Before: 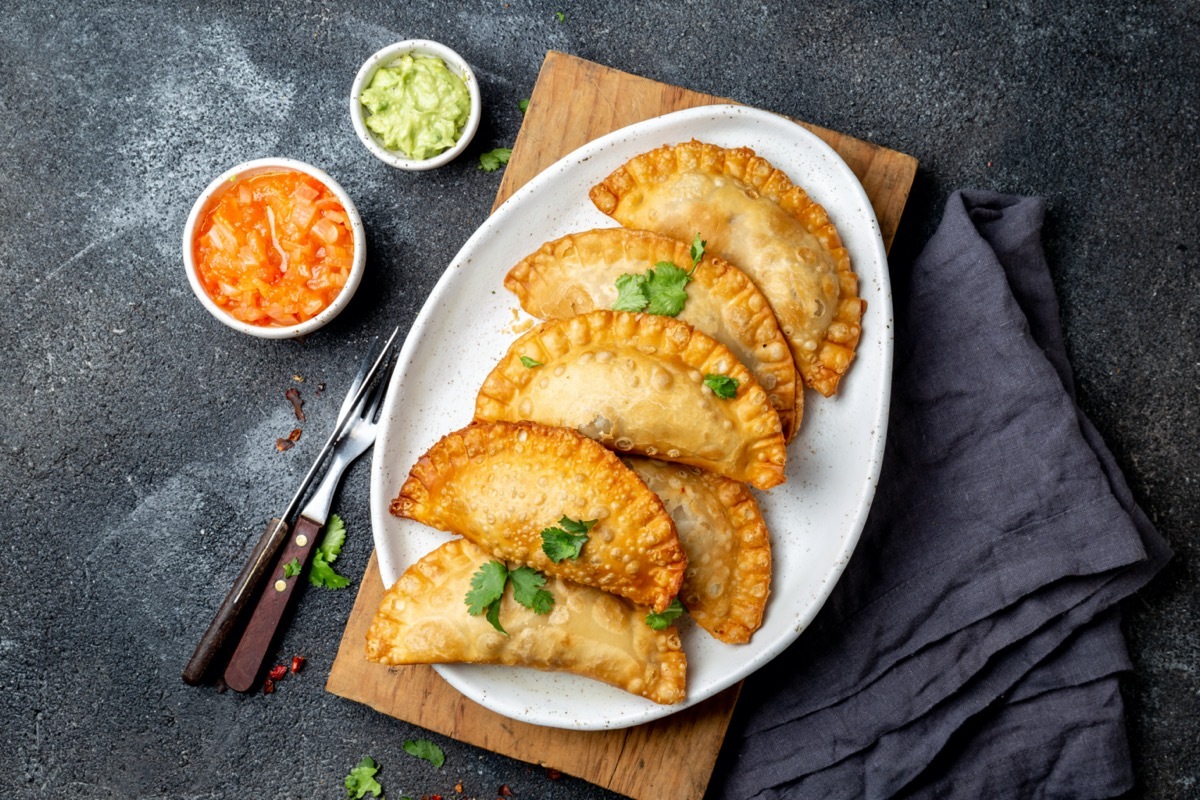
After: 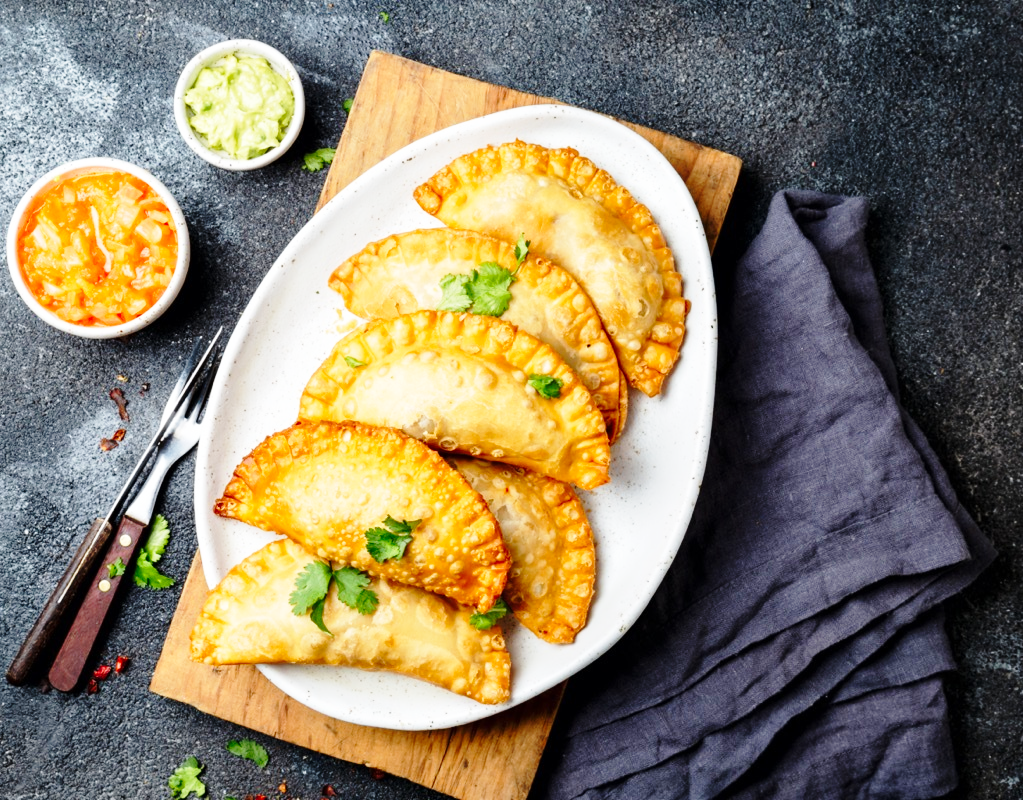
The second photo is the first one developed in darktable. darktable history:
base curve: curves: ch0 [(0, 0) (0.028, 0.03) (0.121, 0.232) (0.46, 0.748) (0.859, 0.968) (1, 1)], preserve colors none
crop and rotate: left 14.704%
